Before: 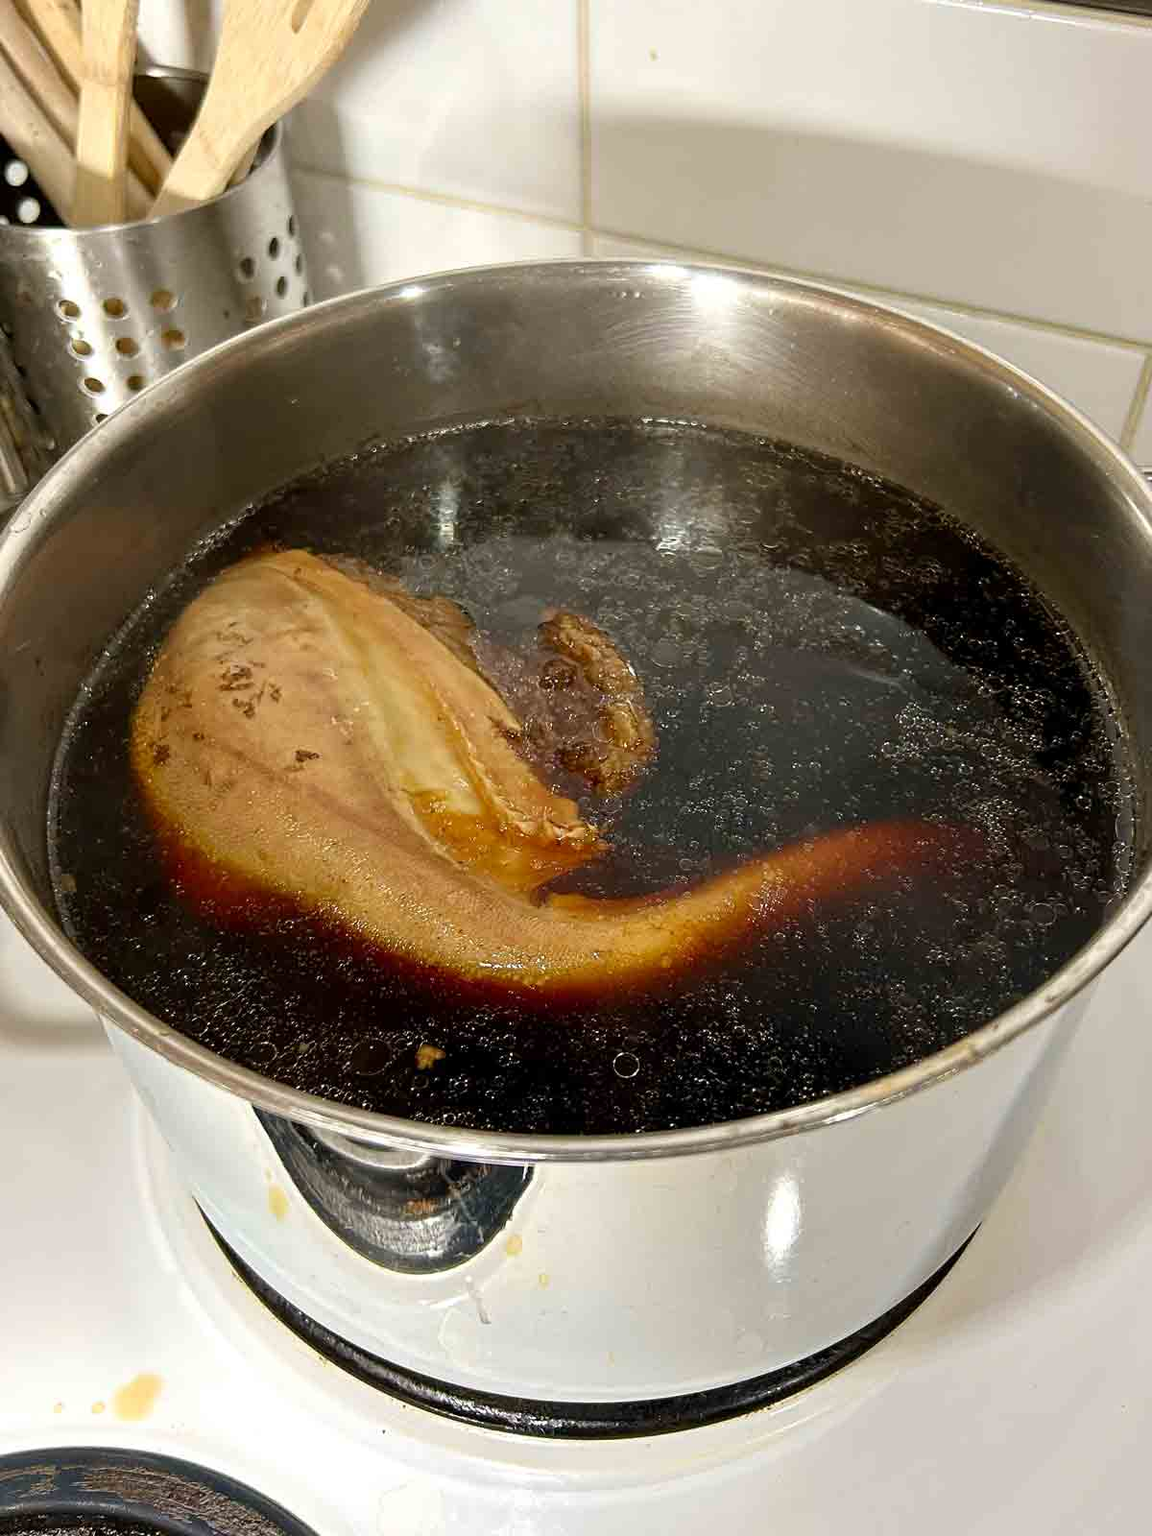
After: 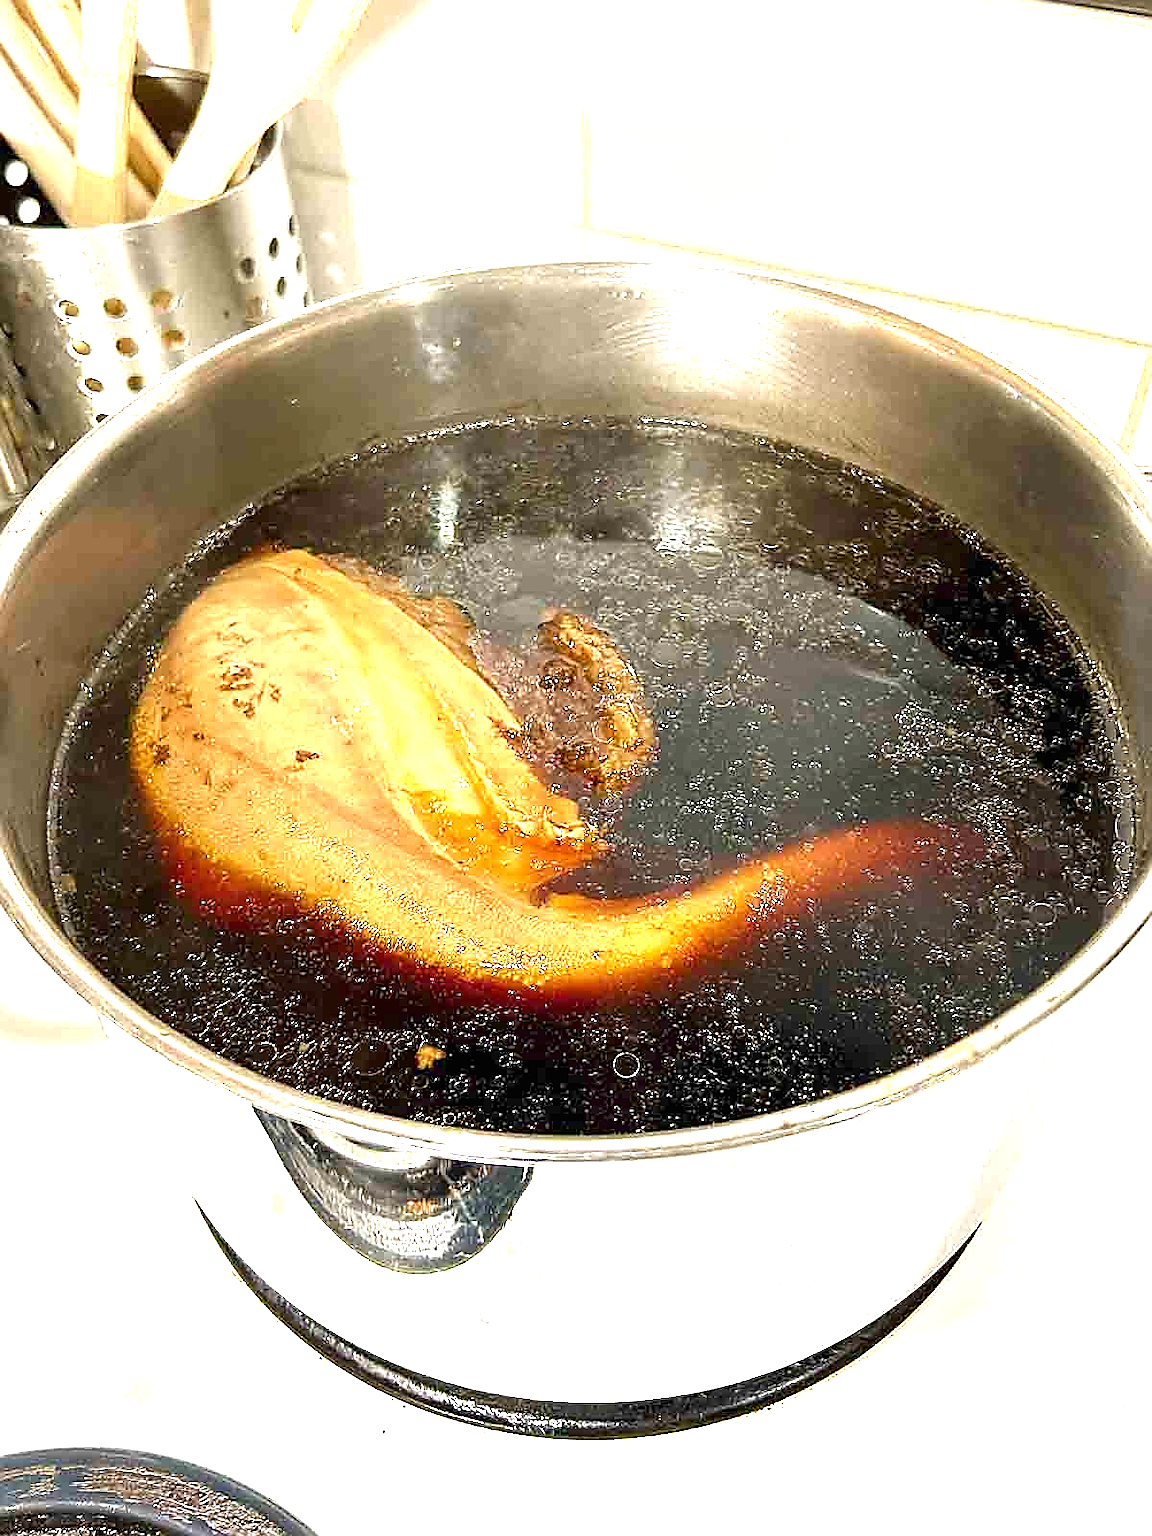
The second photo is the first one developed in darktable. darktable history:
exposure: black level correction 0, exposure 1.686 EV, compensate exposure bias true, compensate highlight preservation false
sharpen: radius 1.368, amount 1.242, threshold 0.783
